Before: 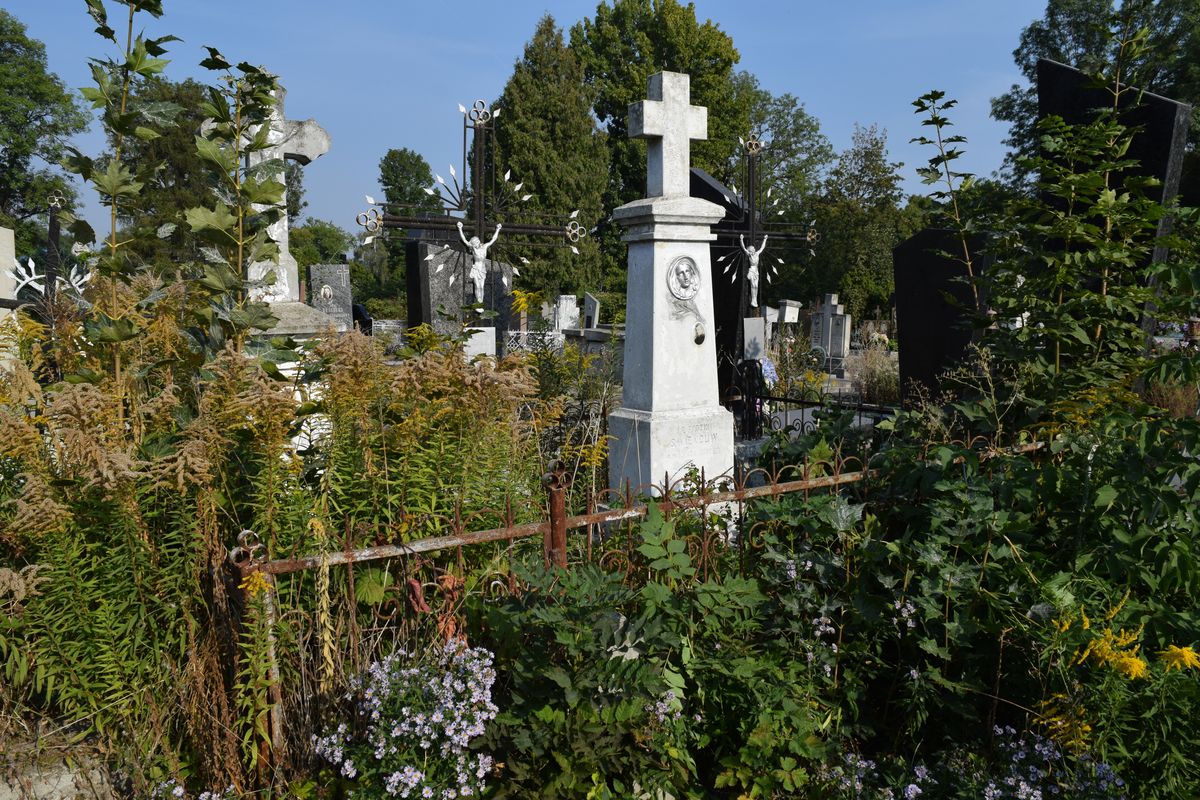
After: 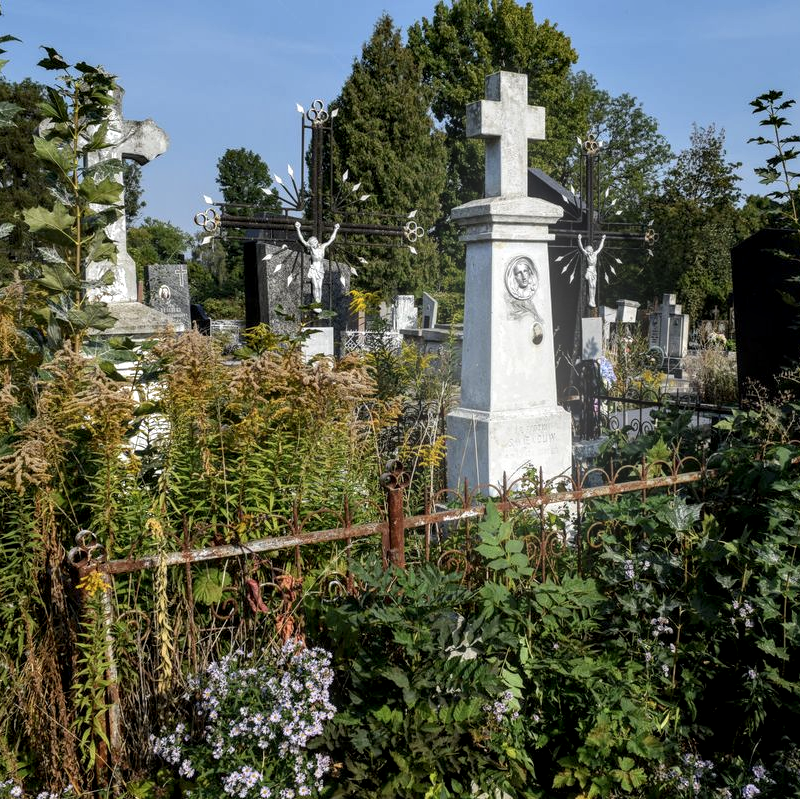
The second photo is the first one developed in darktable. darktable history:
bloom: size 16%, threshold 98%, strength 20%
local contrast: detail 150%
crop and rotate: left 13.537%, right 19.796%
